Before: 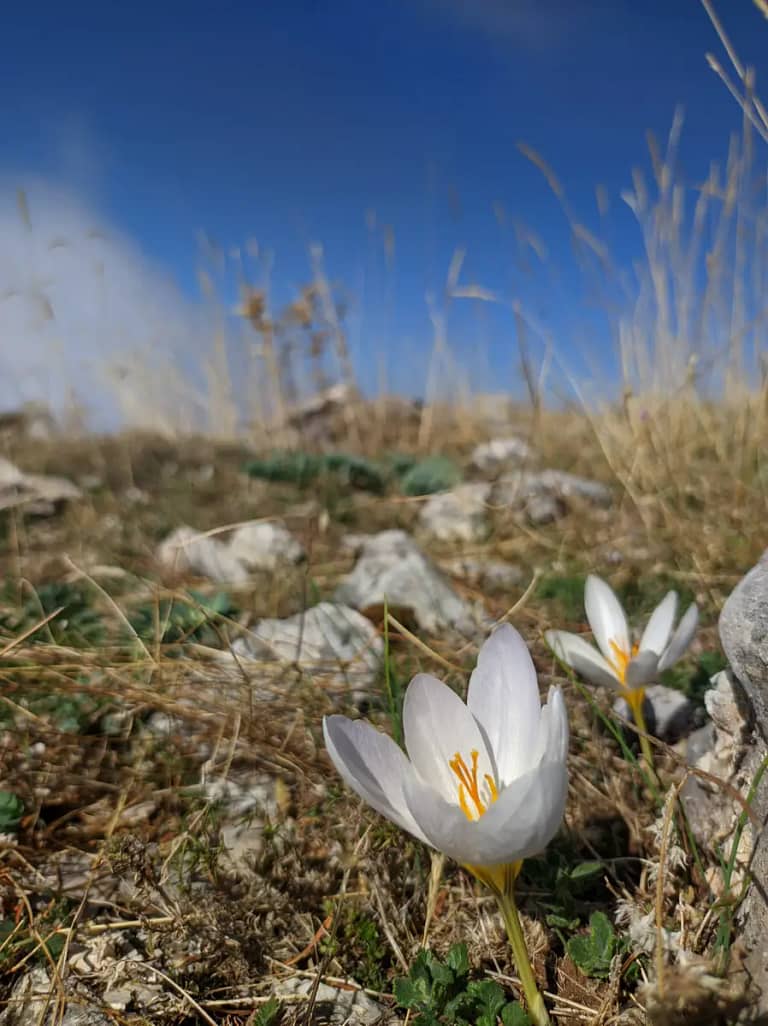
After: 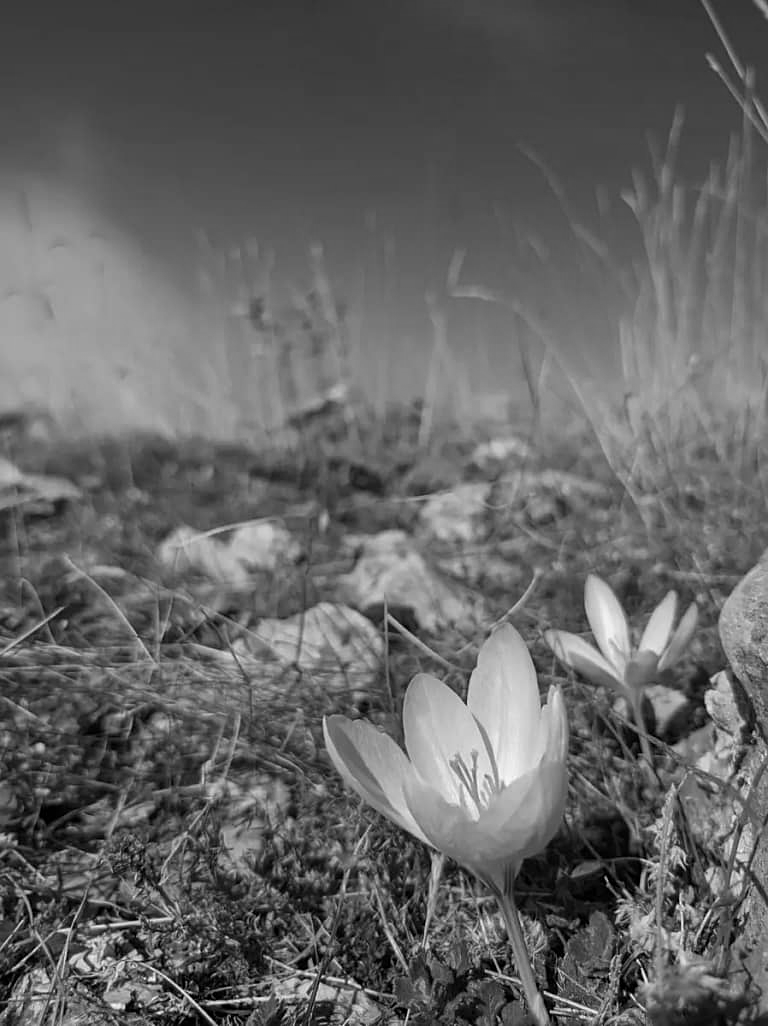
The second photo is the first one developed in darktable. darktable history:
sharpen: amount 0.2
monochrome: a 32, b 64, size 2.3
